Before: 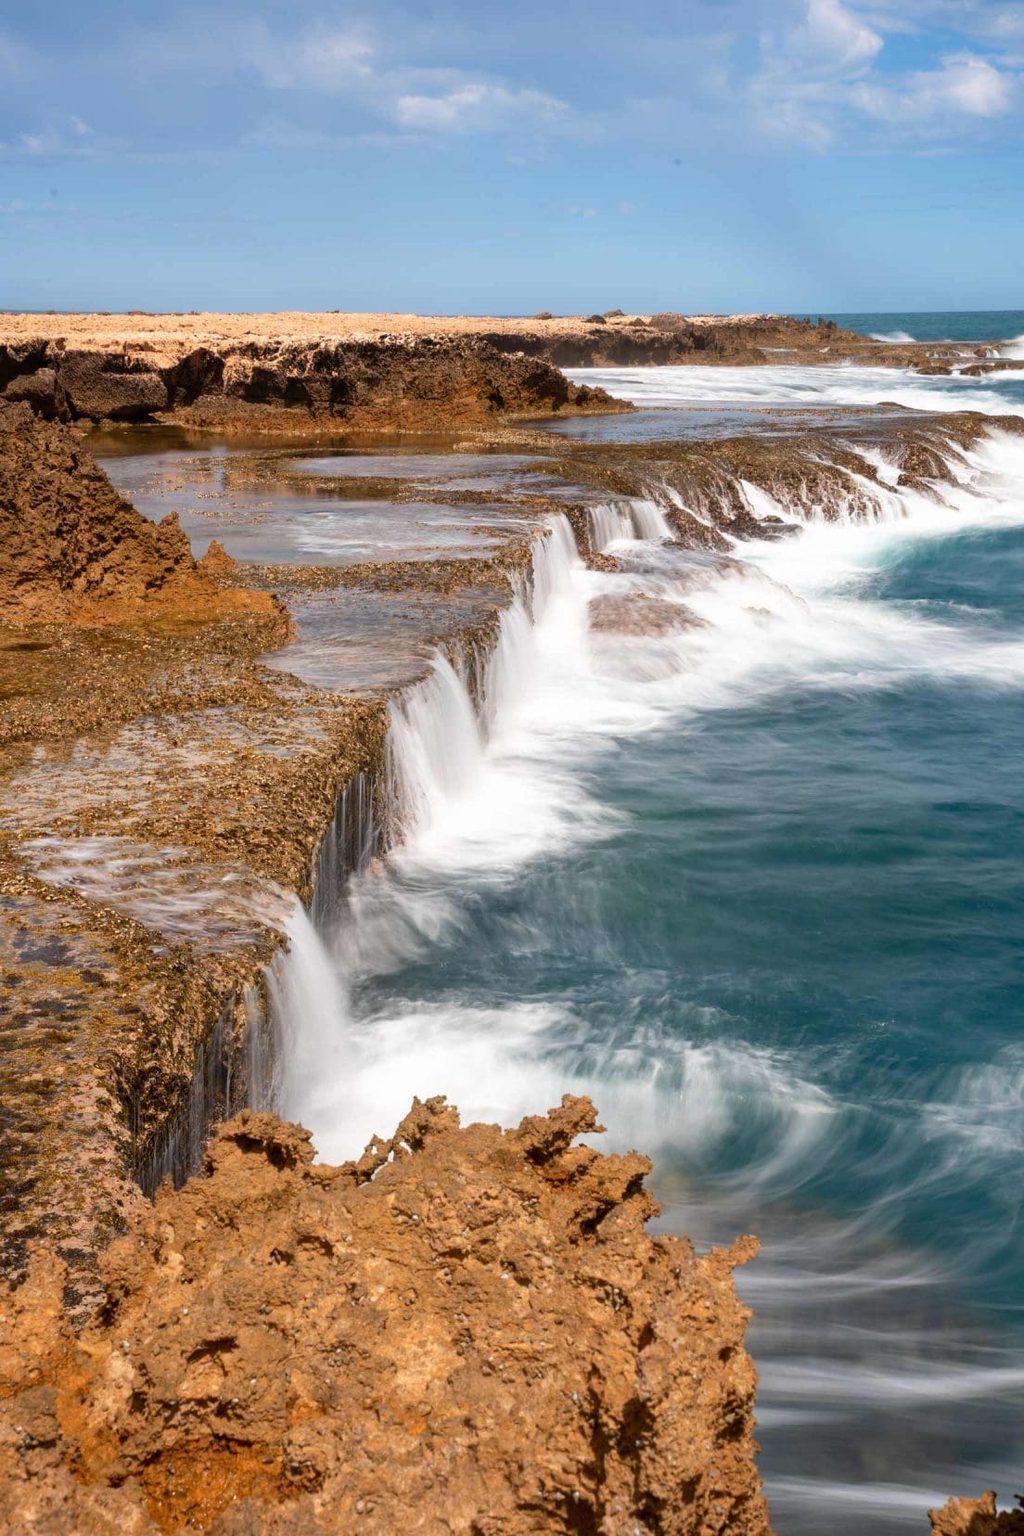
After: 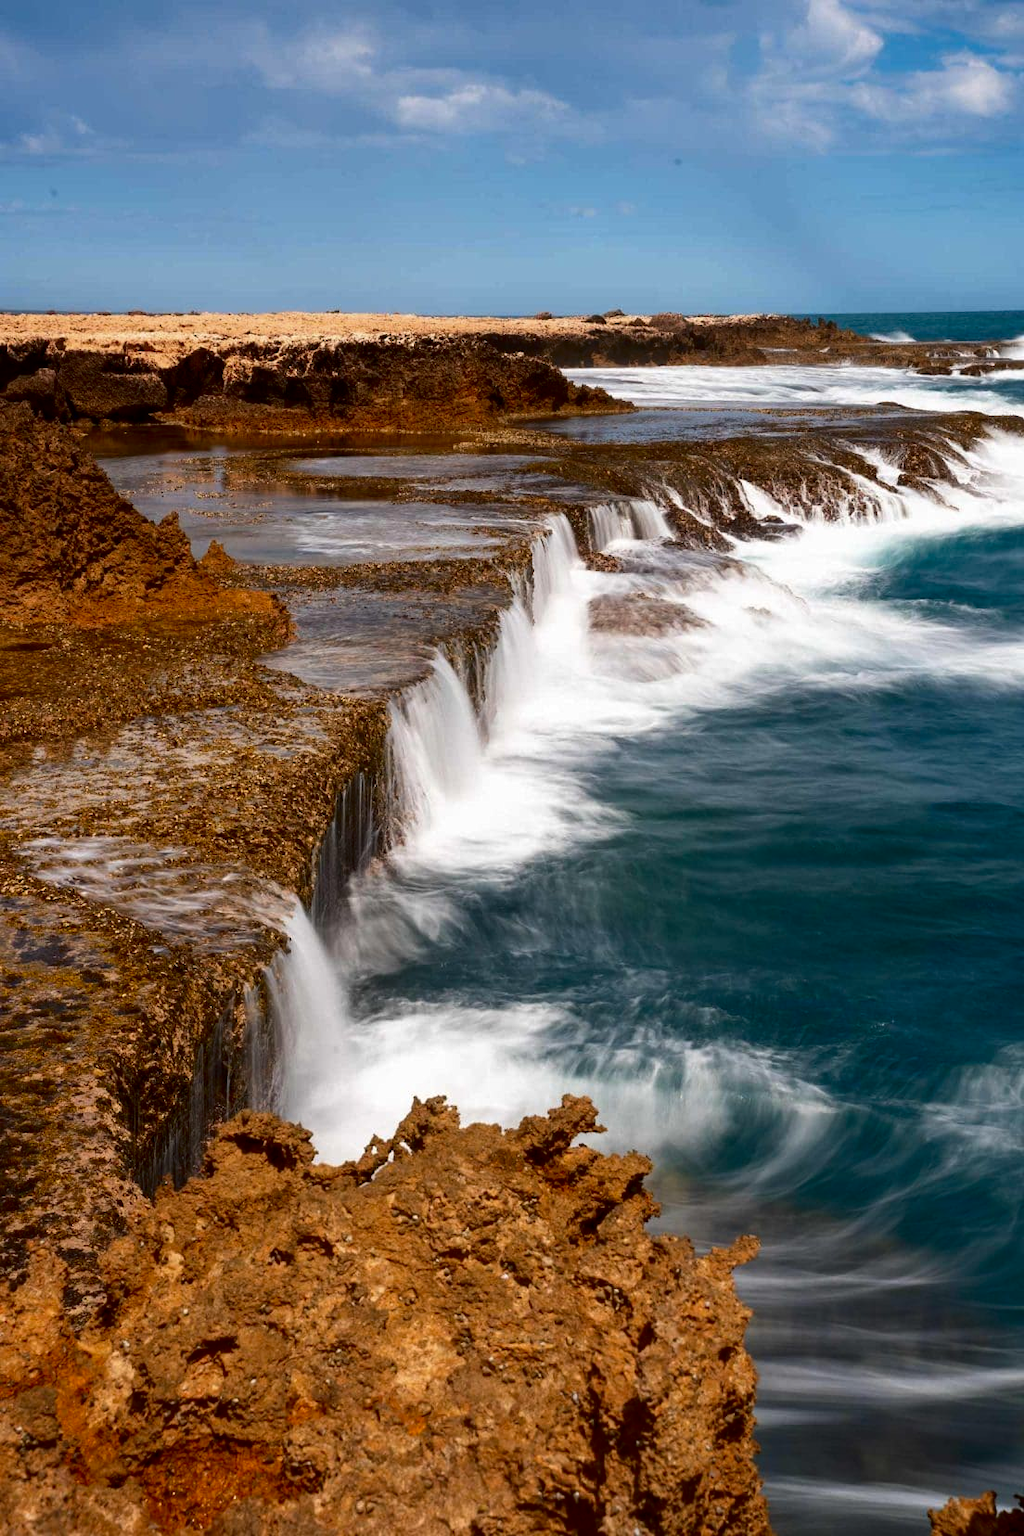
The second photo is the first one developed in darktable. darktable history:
contrast brightness saturation: contrast 0.096, brightness -0.27, saturation 0.141
